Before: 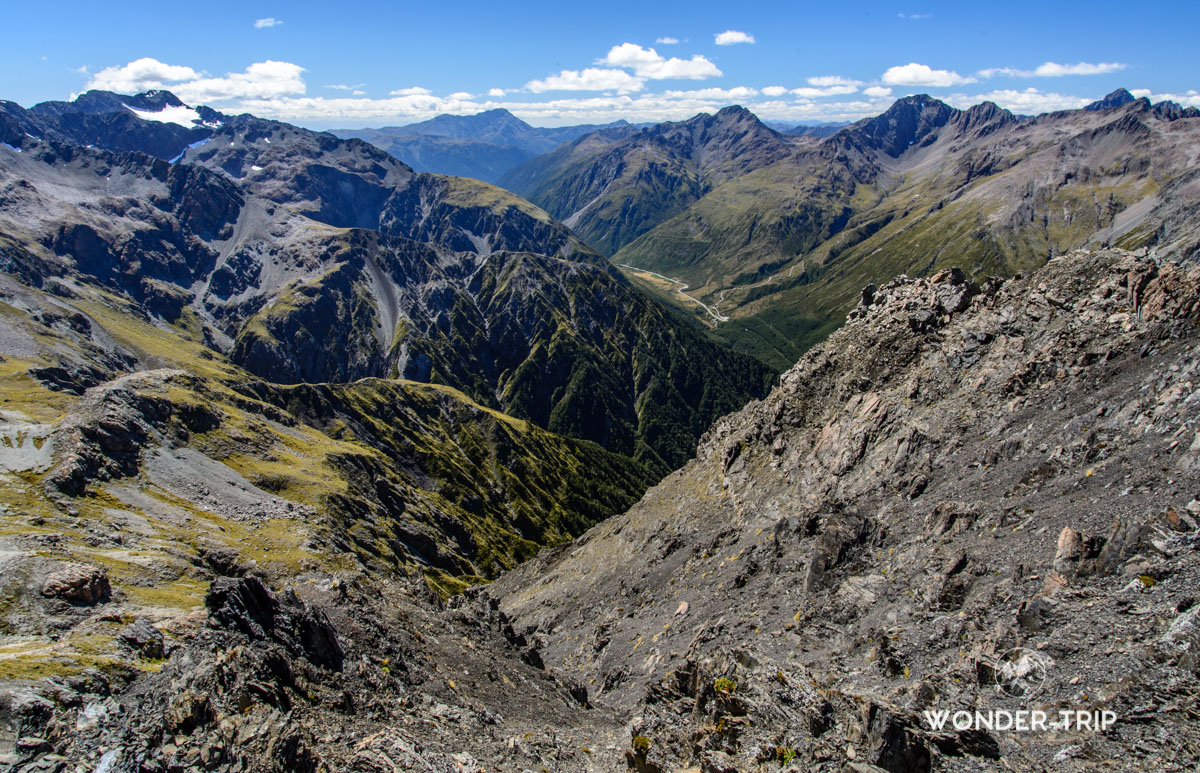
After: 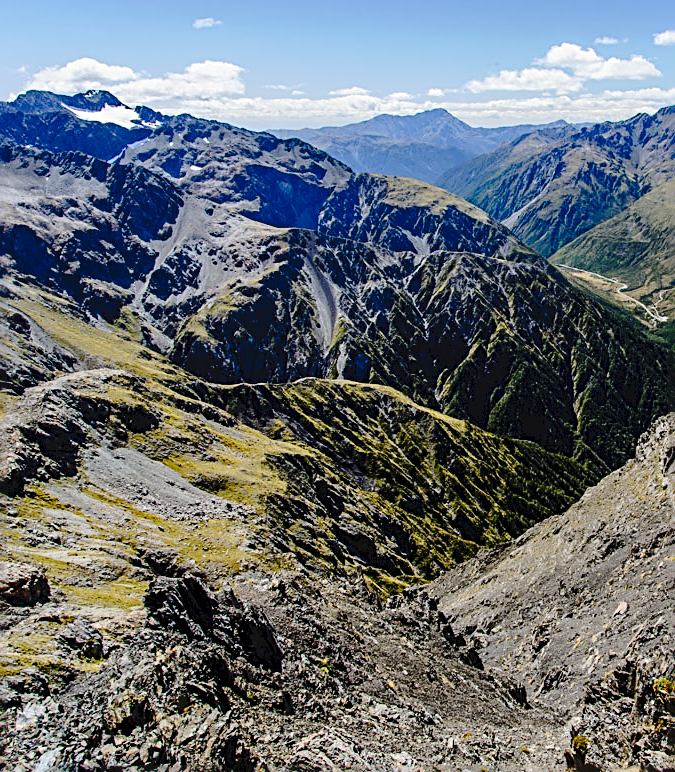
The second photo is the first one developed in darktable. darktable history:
tone curve: curves: ch0 [(0, 0) (0.003, 0.051) (0.011, 0.052) (0.025, 0.055) (0.044, 0.062) (0.069, 0.068) (0.1, 0.077) (0.136, 0.098) (0.177, 0.145) (0.224, 0.223) (0.277, 0.314) (0.335, 0.43) (0.399, 0.518) (0.468, 0.591) (0.543, 0.656) (0.623, 0.726) (0.709, 0.809) (0.801, 0.857) (0.898, 0.918) (1, 1)], preserve colors none
exposure: black level correction 0.002, exposure -0.1 EV, compensate highlight preservation false
crop: left 5.114%, right 38.589%
sharpen: radius 2.584, amount 0.688
